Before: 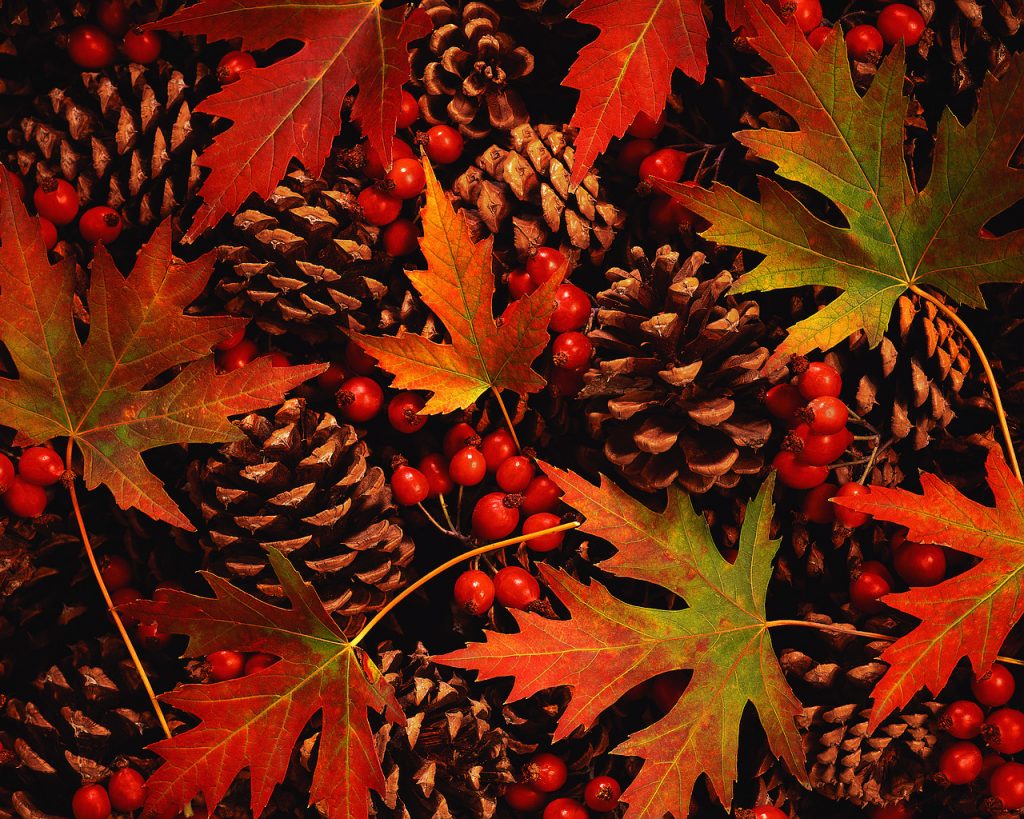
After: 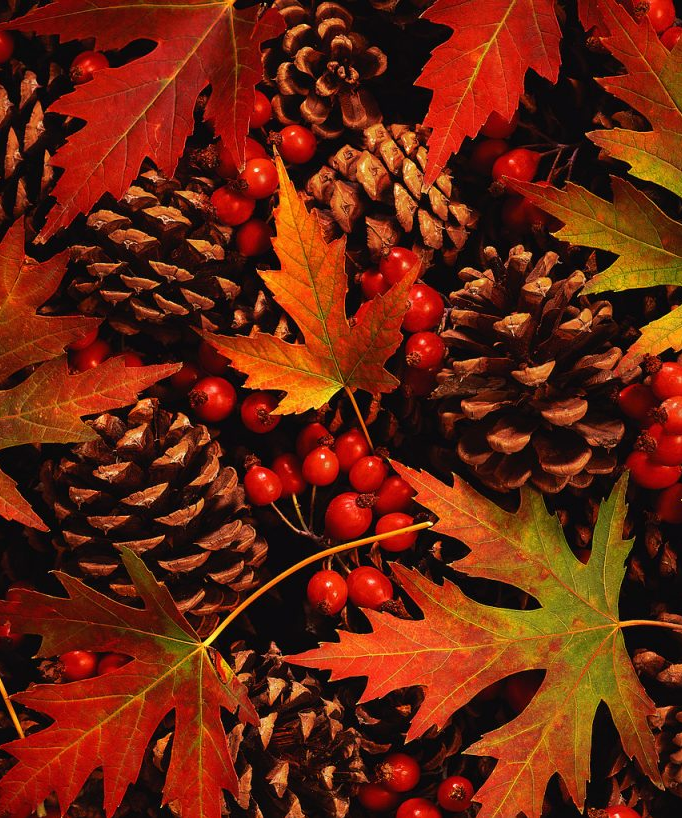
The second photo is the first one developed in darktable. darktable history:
crop and rotate: left 14.436%, right 18.898%
exposure: compensate highlight preservation false
